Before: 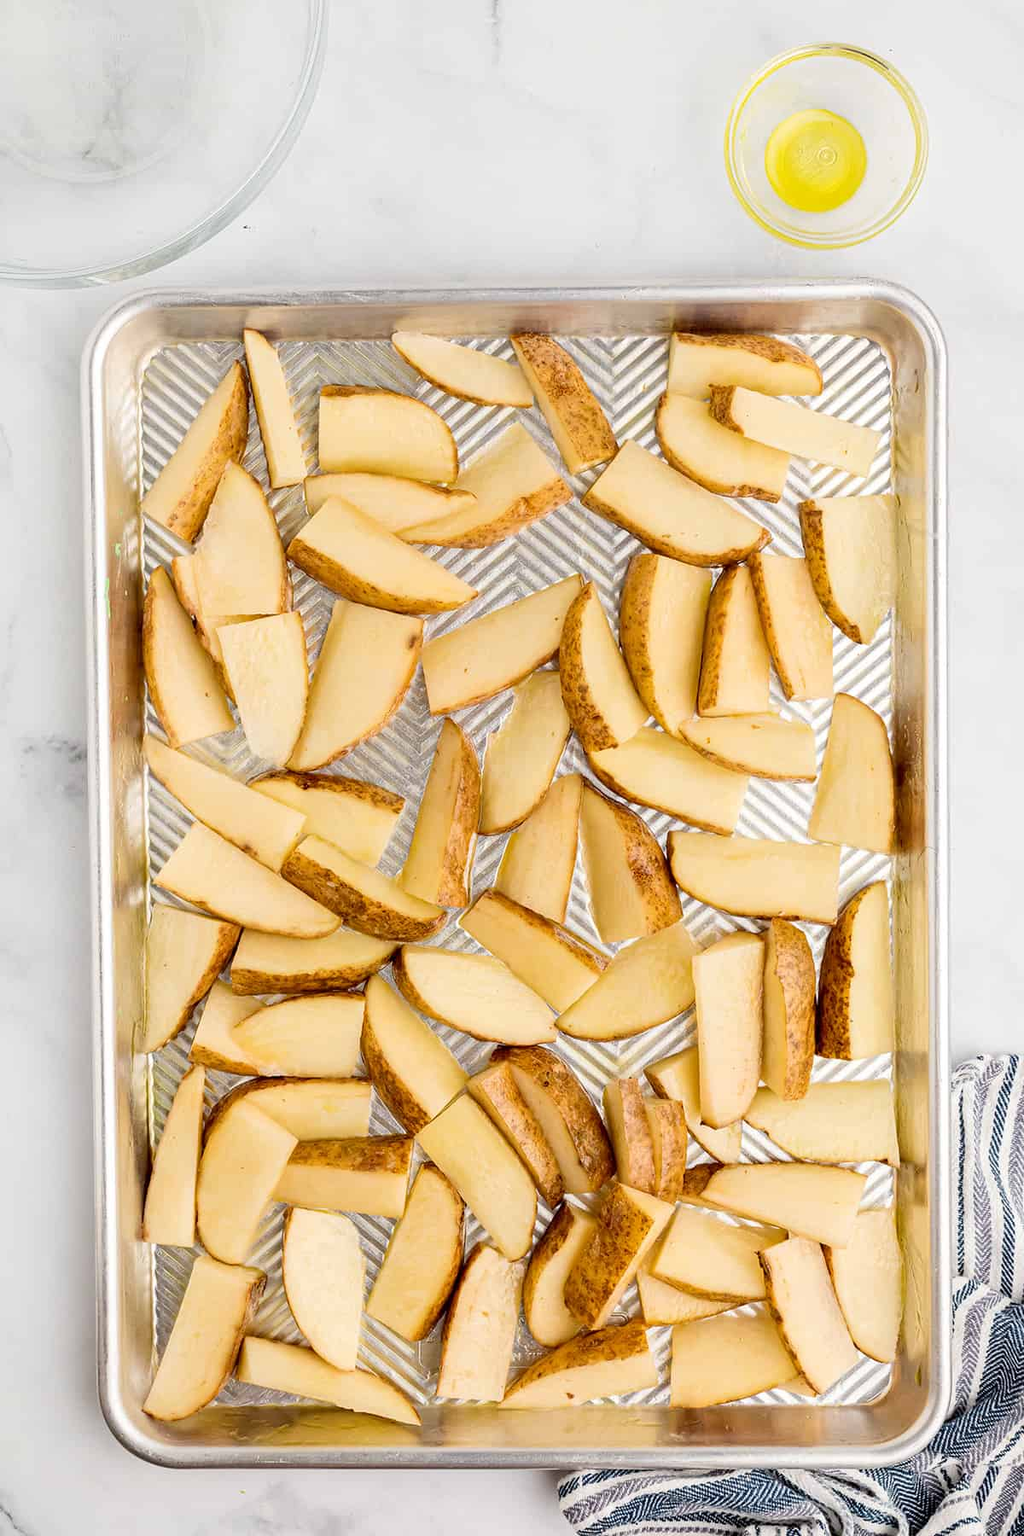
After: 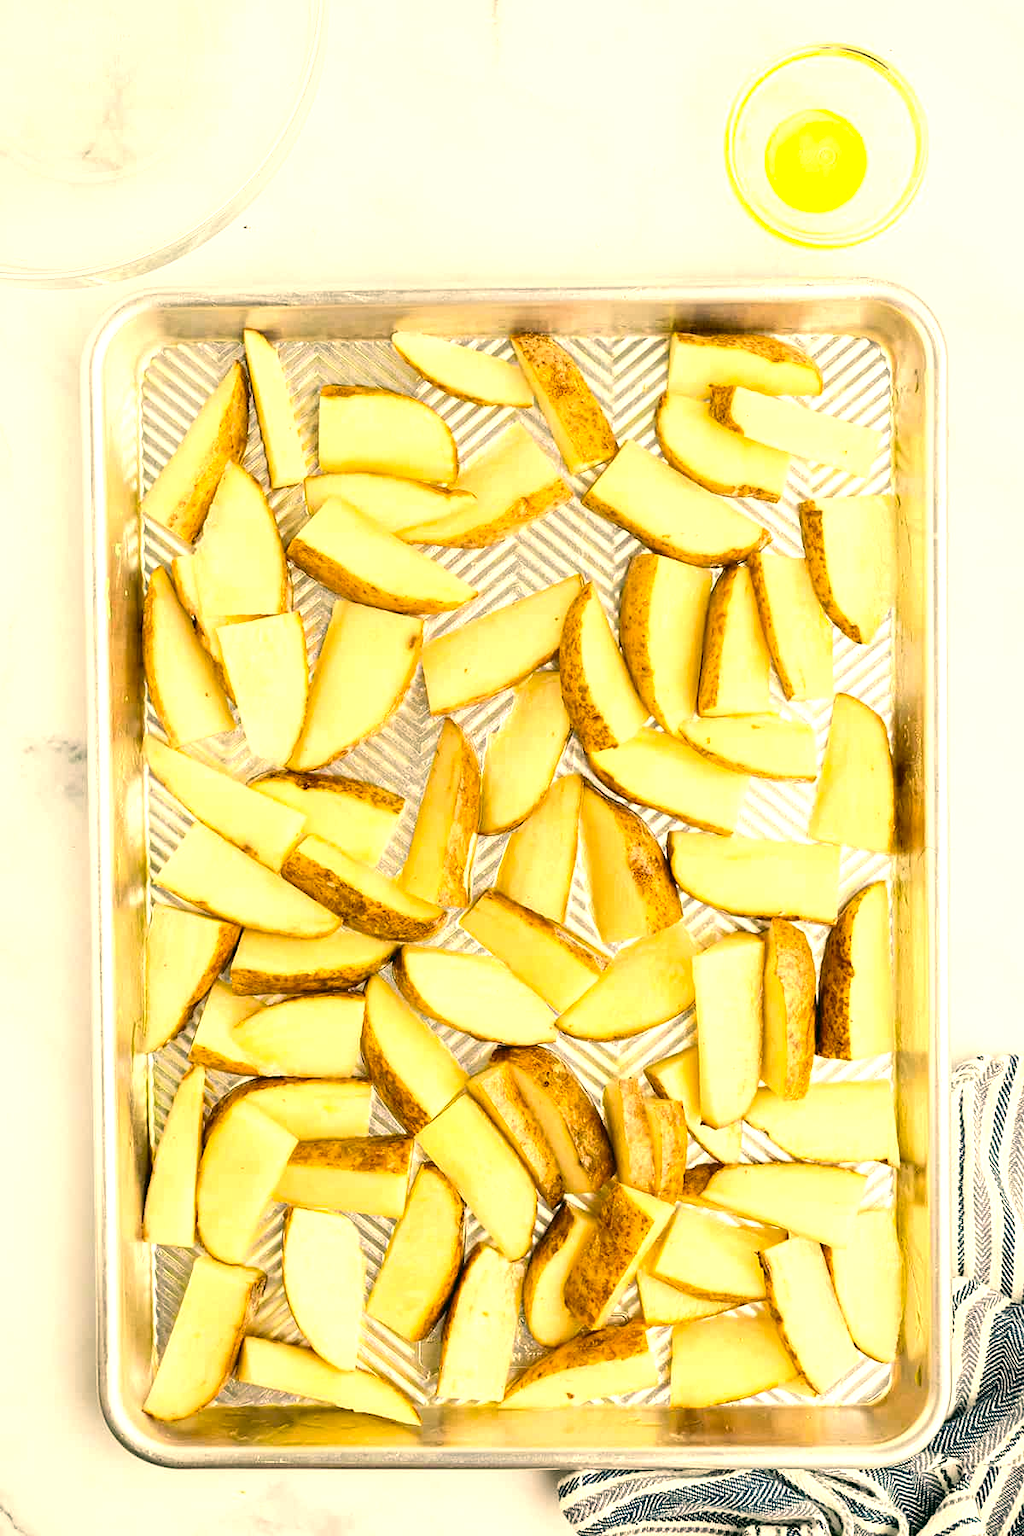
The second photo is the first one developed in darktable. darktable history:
color correction: highlights a* 5.3, highlights b* 24.26, shadows a* -15.58, shadows b* 4.02
exposure: black level correction 0, exposure 0.7 EV, compensate exposure bias true, compensate highlight preservation false
